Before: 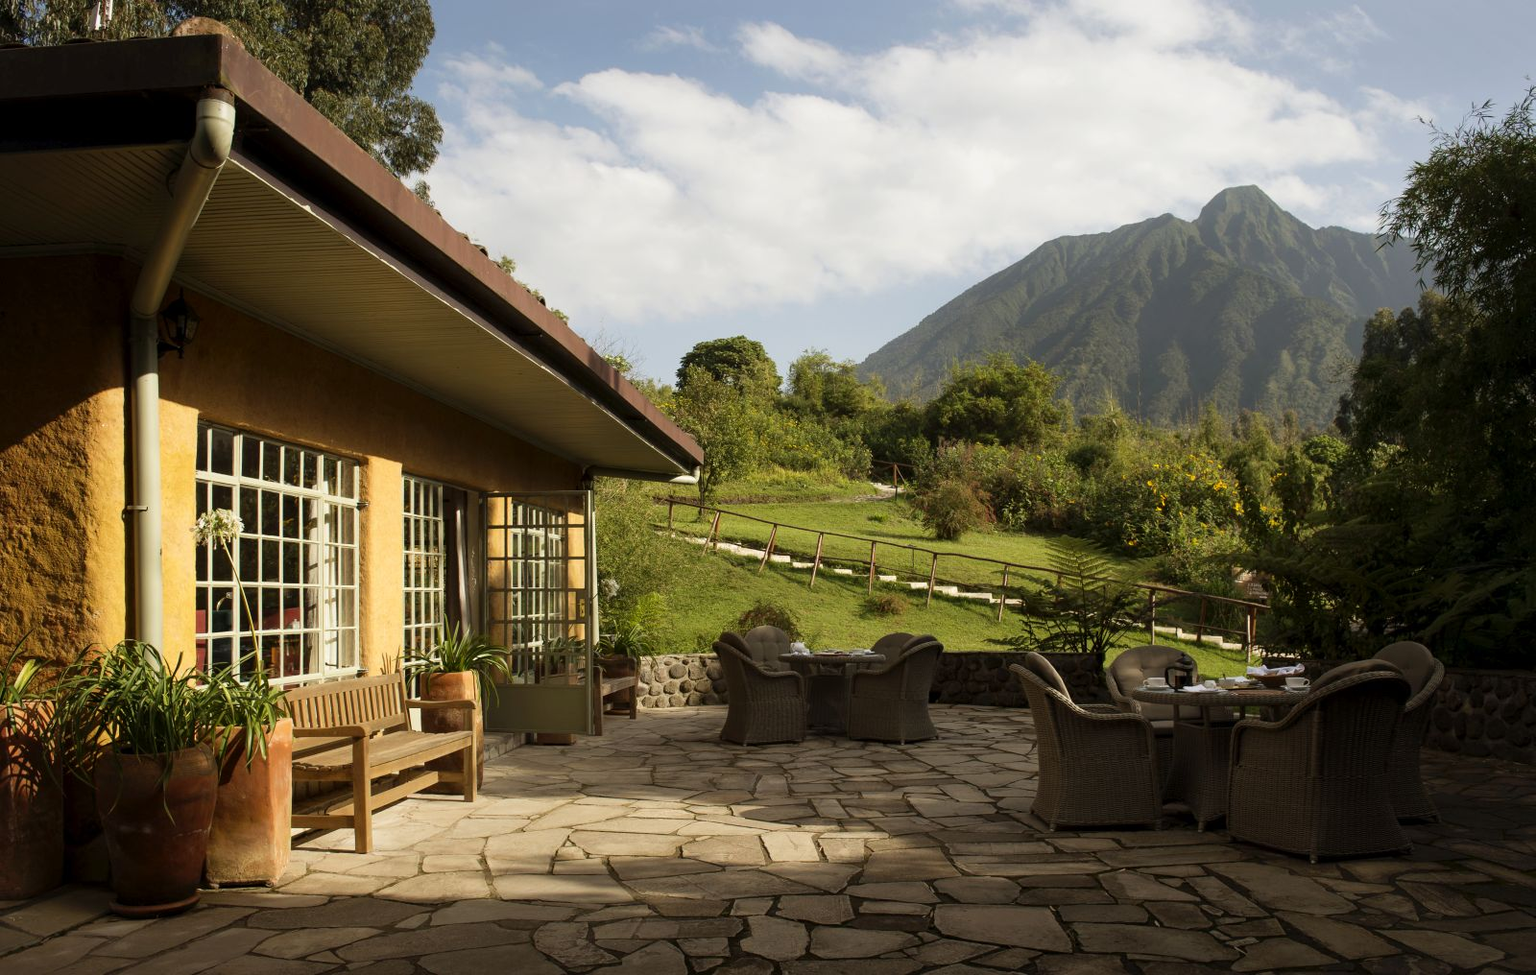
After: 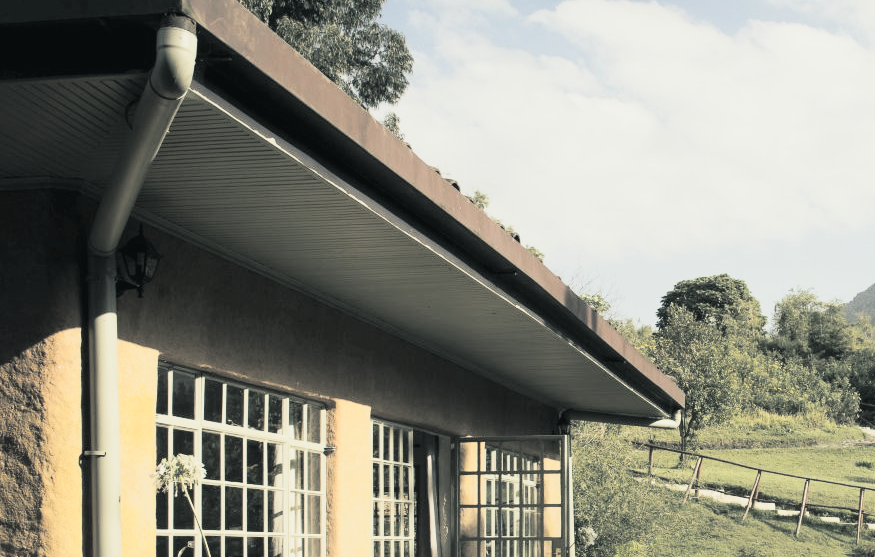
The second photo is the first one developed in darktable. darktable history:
split-toning: shadows › hue 201.6°, shadows › saturation 0.16, highlights › hue 50.4°, highlights › saturation 0.2, balance -49.9
white balance: emerald 1
crop and rotate: left 3.047%, top 7.509%, right 42.236%, bottom 37.598%
tone curve: curves: ch0 [(0, 0.03) (0.037, 0.045) (0.123, 0.123) (0.19, 0.186) (0.277, 0.279) (0.474, 0.517) (0.584, 0.664) (0.678, 0.777) (0.875, 0.92) (1, 0.965)]; ch1 [(0, 0) (0.243, 0.245) (0.402, 0.41) (0.493, 0.487) (0.508, 0.503) (0.531, 0.532) (0.551, 0.556) (0.637, 0.671) (0.694, 0.732) (1, 1)]; ch2 [(0, 0) (0.249, 0.216) (0.356, 0.329) (0.424, 0.442) (0.476, 0.477) (0.498, 0.503) (0.517, 0.524) (0.532, 0.547) (0.562, 0.576) (0.614, 0.644) (0.706, 0.748) (0.808, 0.809) (0.991, 0.968)], color space Lab, independent channels, preserve colors none
contrast brightness saturation: brightness 0.18, saturation -0.5
